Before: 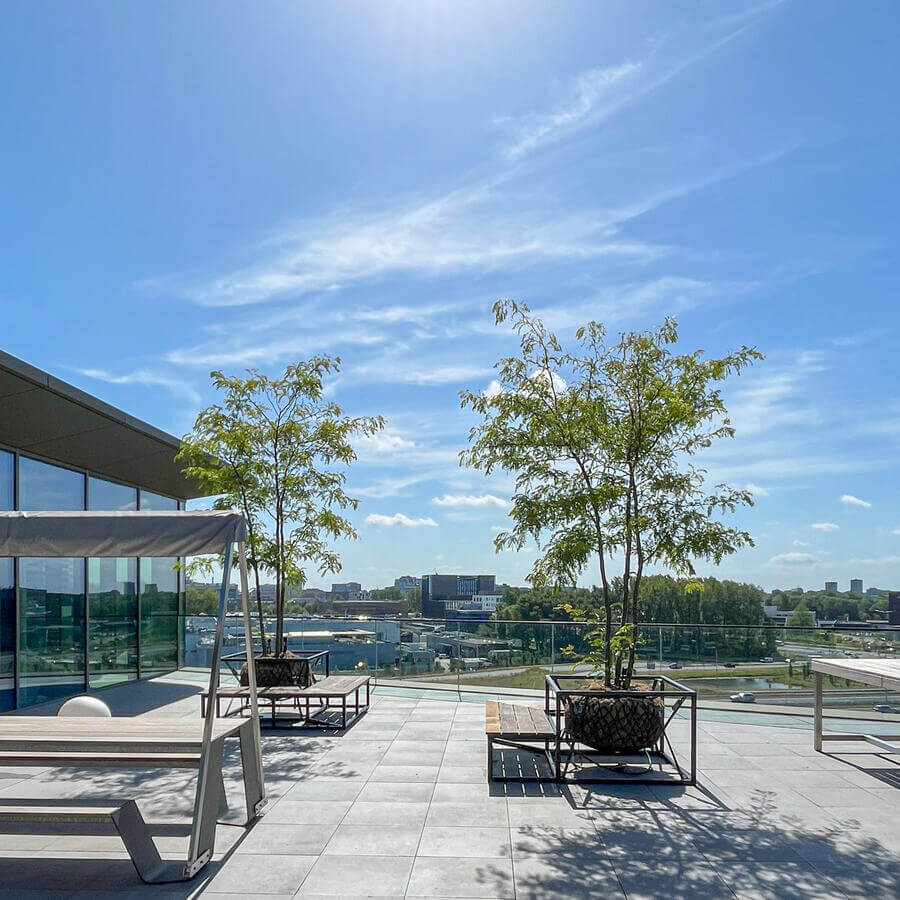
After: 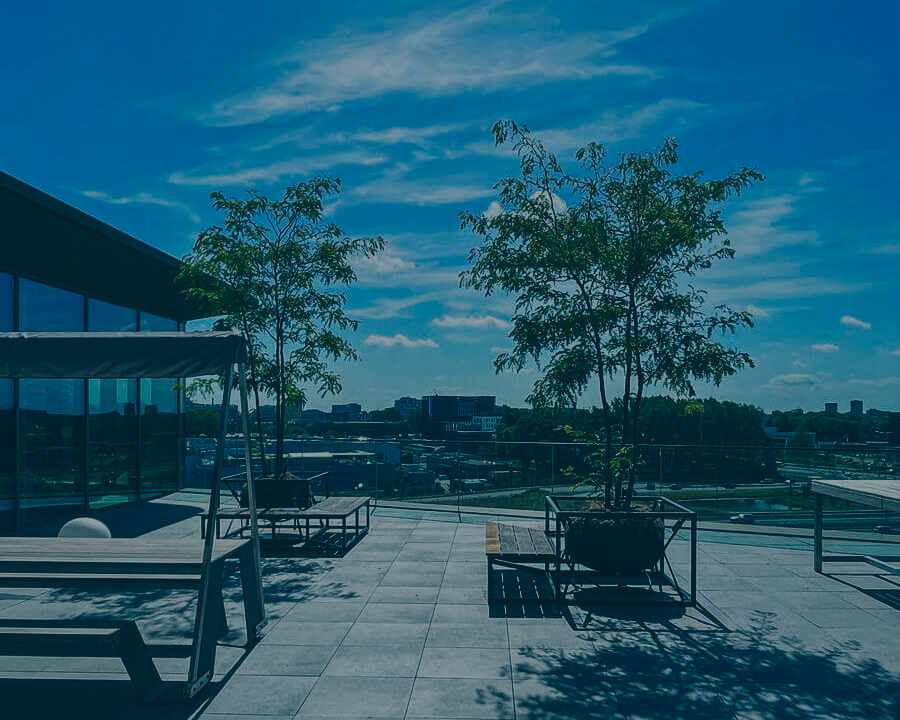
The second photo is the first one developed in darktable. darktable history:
color balance: lift [1.016, 0.983, 1, 1.017], gamma [0.958, 1, 1, 1], gain [0.981, 1.007, 0.993, 1.002], input saturation 118.26%, contrast 13.43%, contrast fulcrum 21.62%, output saturation 82.76%
exposure: exposure -2.446 EV, compensate highlight preservation false
base curve: curves: ch0 [(0, 0) (0.036, 0.037) (0.121, 0.228) (0.46, 0.76) (0.859, 0.983) (1, 1)], preserve colors none
crop and rotate: top 19.998%
